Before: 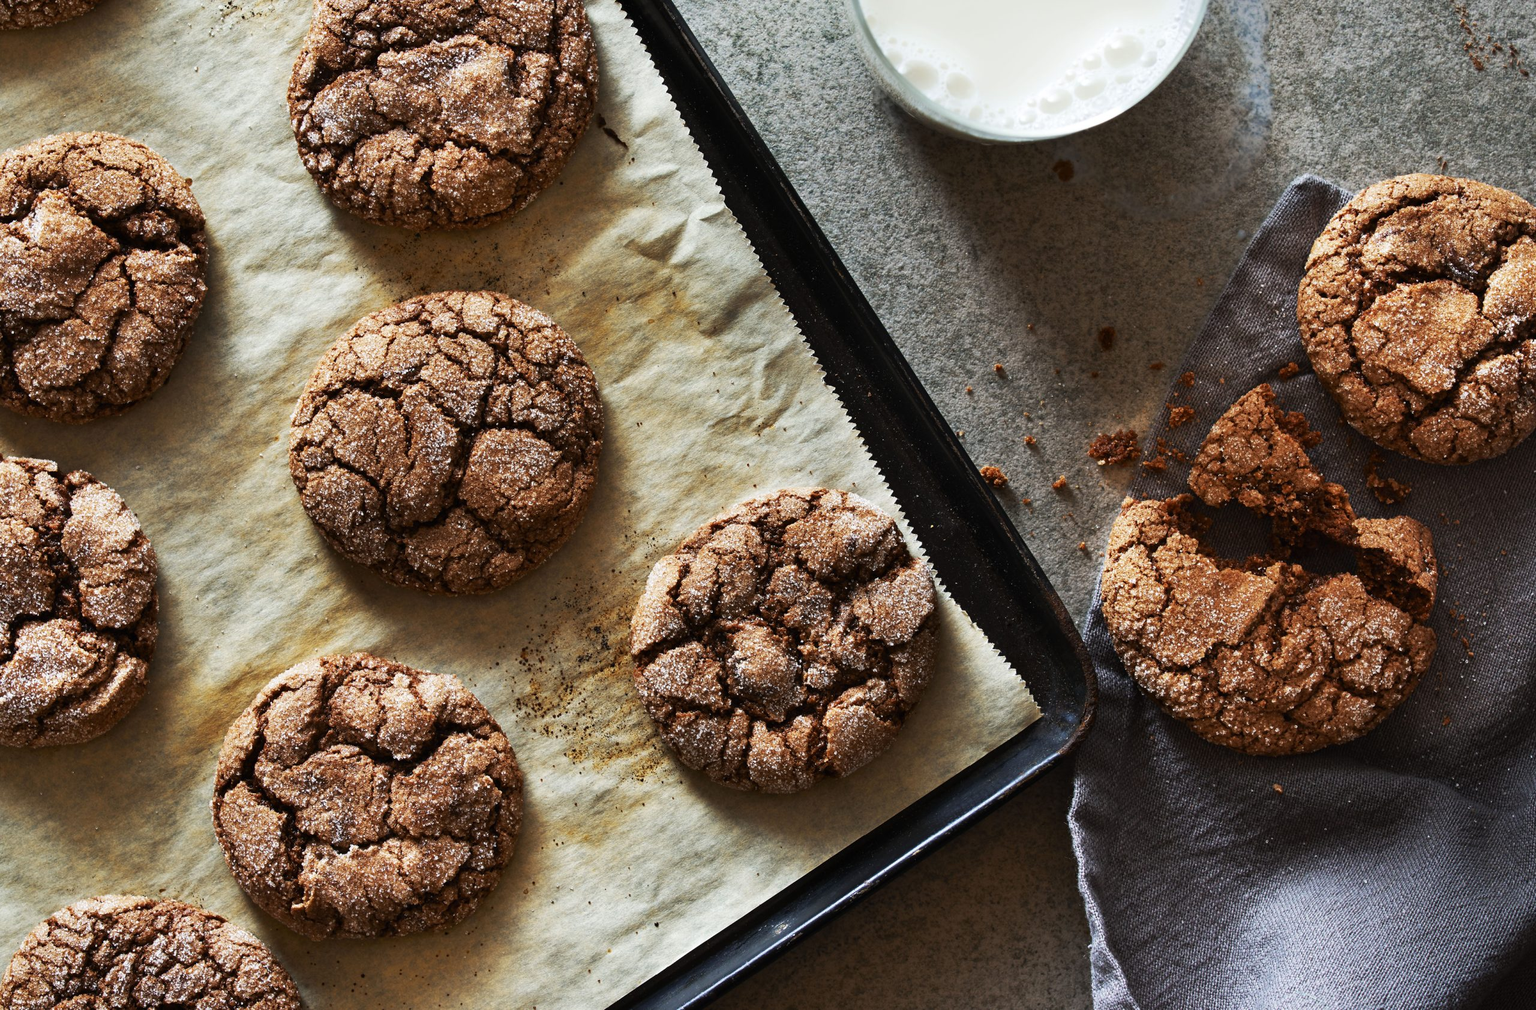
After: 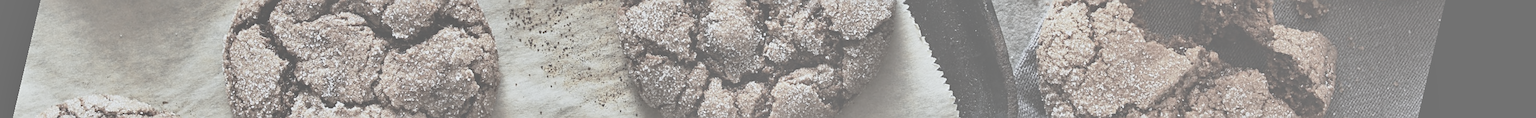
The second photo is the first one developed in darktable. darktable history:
white balance: red 0.925, blue 1.046
sharpen: on, module defaults
shadows and highlights: low approximation 0.01, soften with gaussian
contrast brightness saturation: contrast -0.32, brightness 0.75, saturation -0.78
exposure: compensate highlight preservation false
crop and rotate: top 59.084%, bottom 30.916%
rotate and perspective: rotation 13.27°, automatic cropping off
